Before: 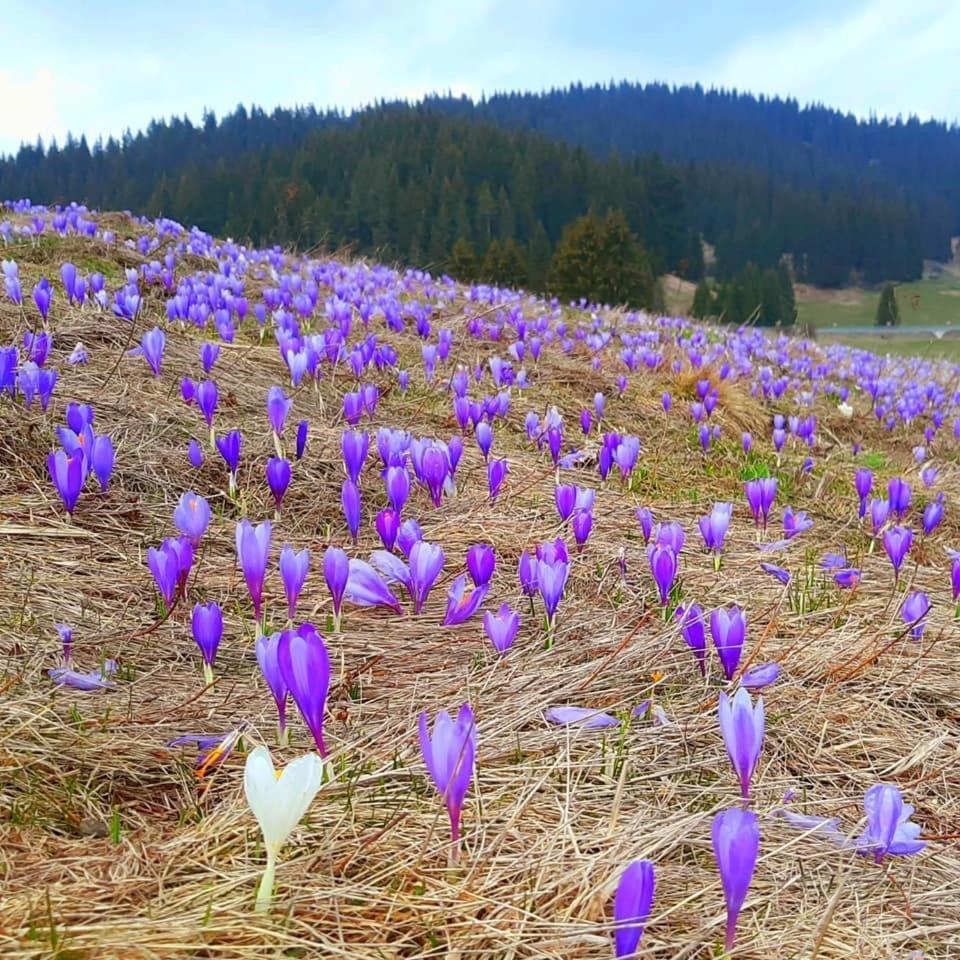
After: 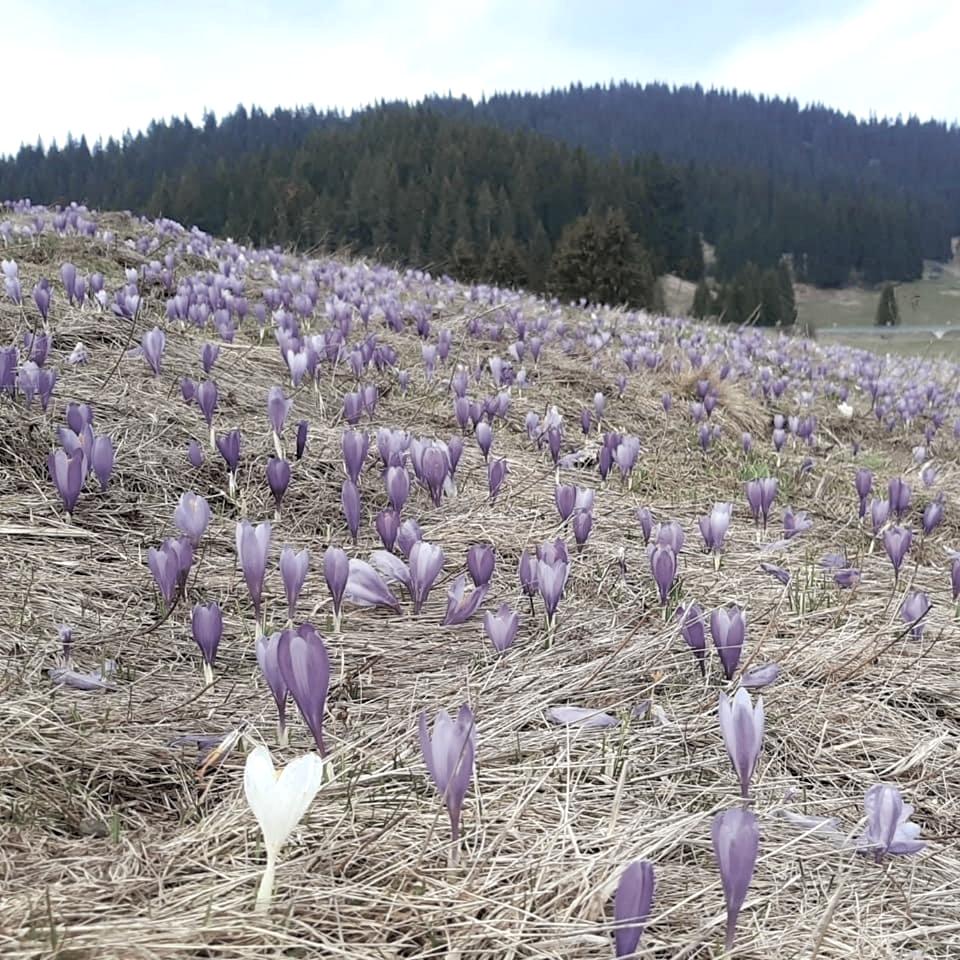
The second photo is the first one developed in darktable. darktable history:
color zones: curves: ch1 [(0.238, 0.163) (0.476, 0.2) (0.733, 0.322) (0.848, 0.134)]
color correction: saturation 0.85
rgb levels: levels [[0.01, 0.419, 0.839], [0, 0.5, 1], [0, 0.5, 1]]
